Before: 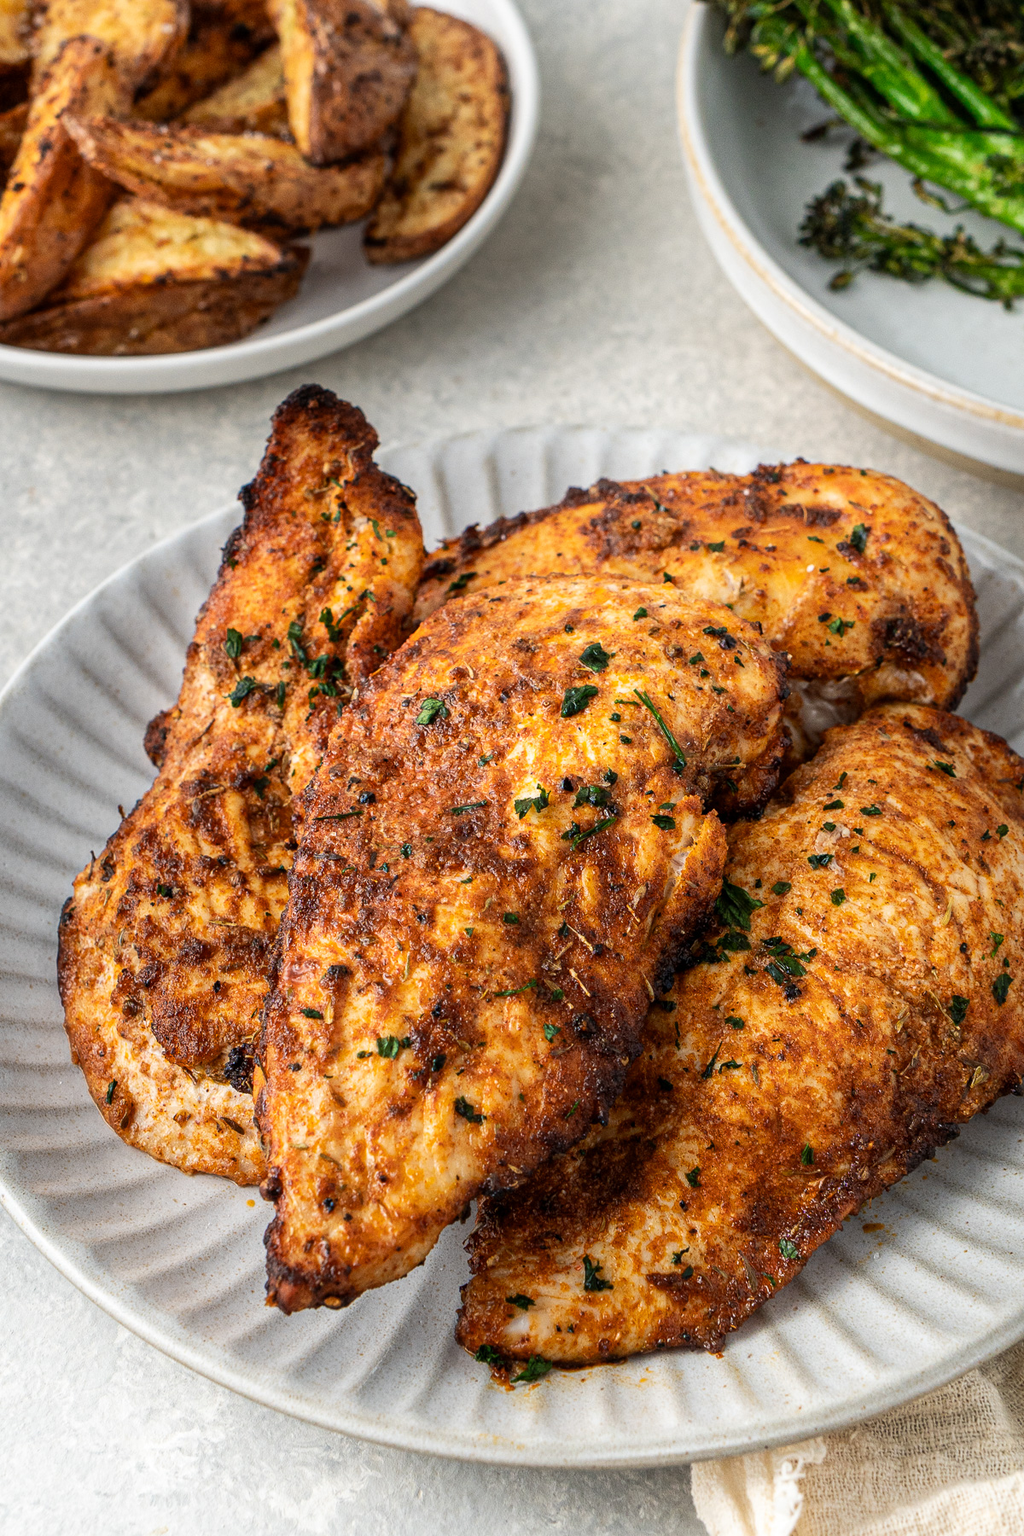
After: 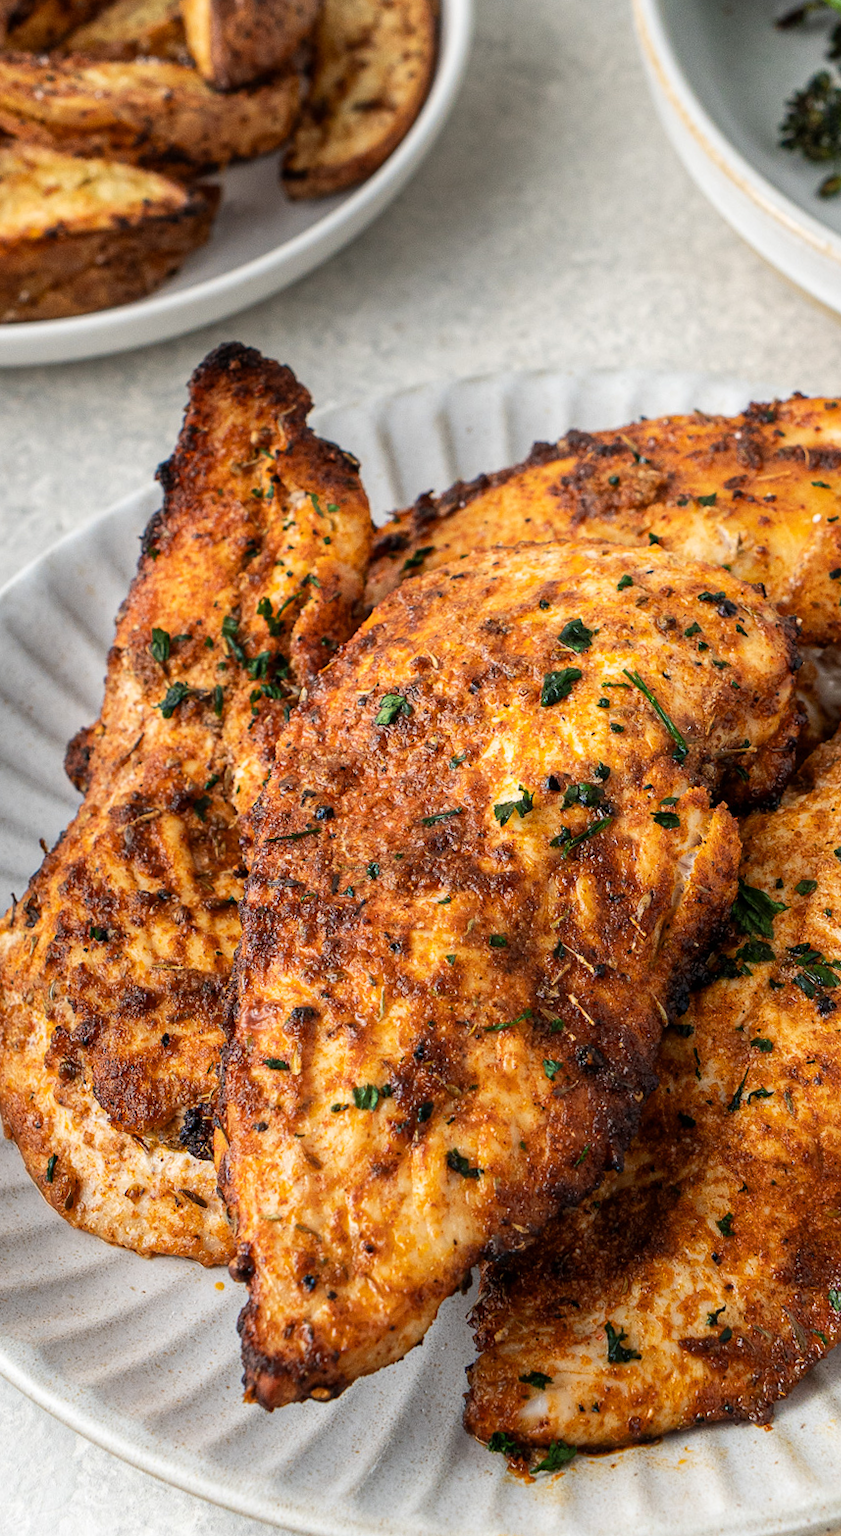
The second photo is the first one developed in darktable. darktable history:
crop and rotate: left 9.061%, right 20.142%
rotate and perspective: rotation -3.52°, crop left 0.036, crop right 0.964, crop top 0.081, crop bottom 0.919
